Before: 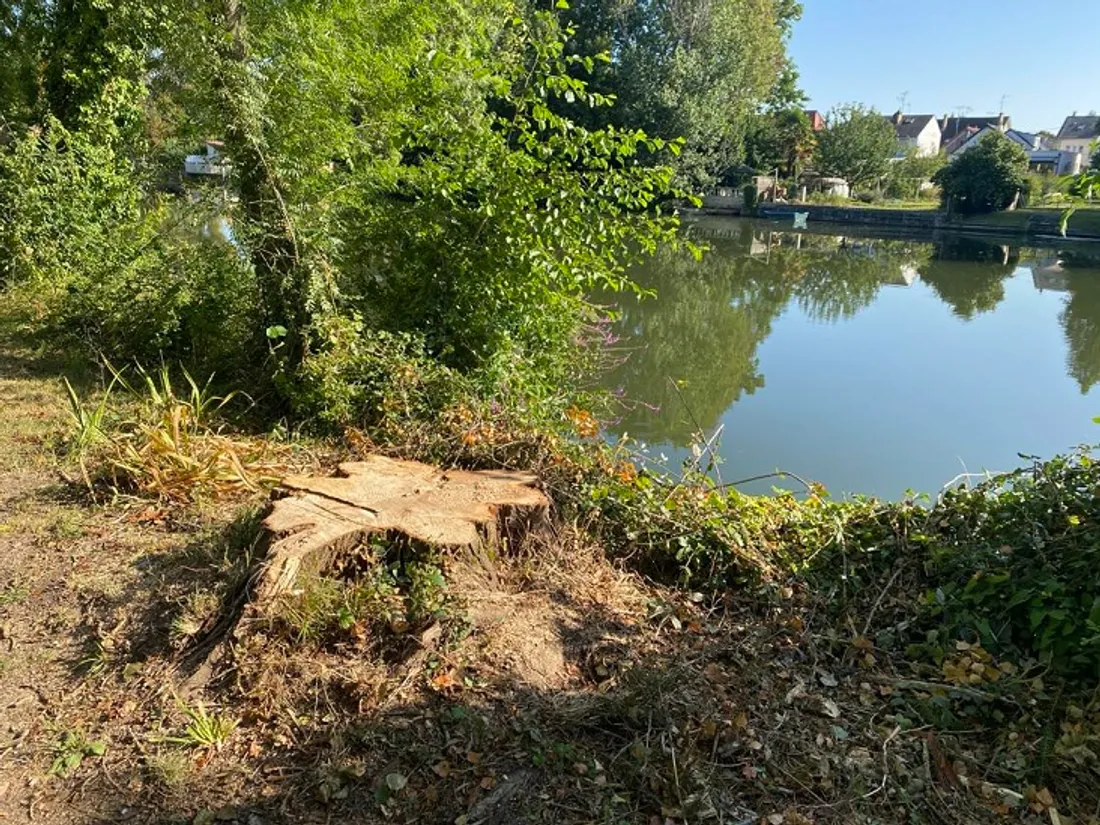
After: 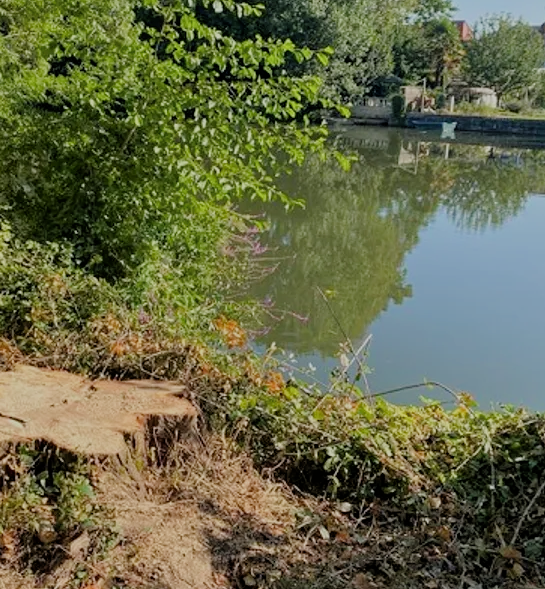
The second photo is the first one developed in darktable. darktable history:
crop: left 32.075%, top 10.976%, right 18.355%, bottom 17.596%
filmic rgb: black relative exposure -6.59 EV, white relative exposure 4.71 EV, hardness 3.13, contrast 0.805
